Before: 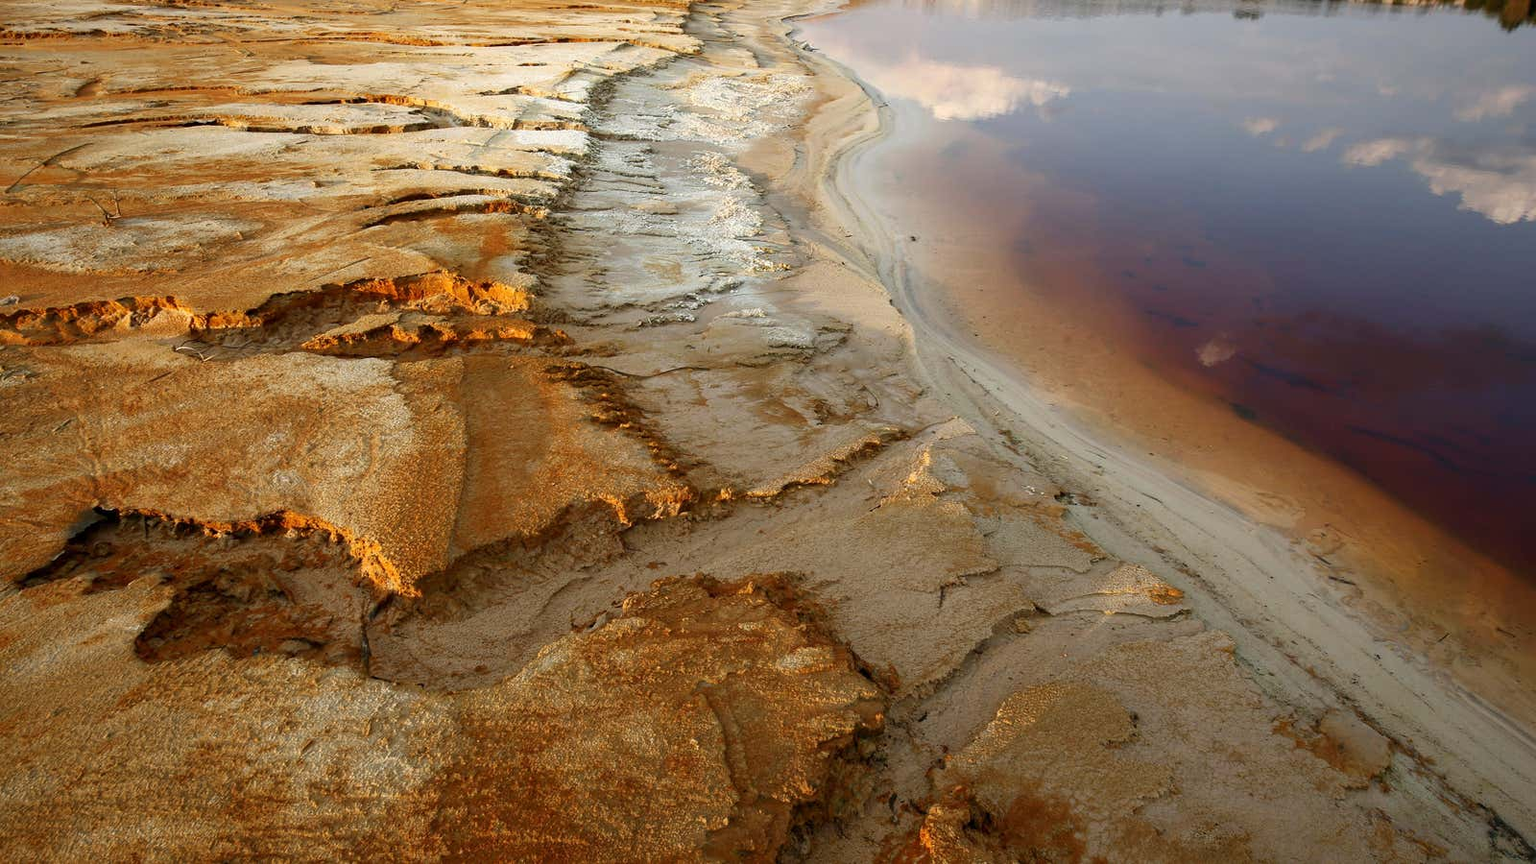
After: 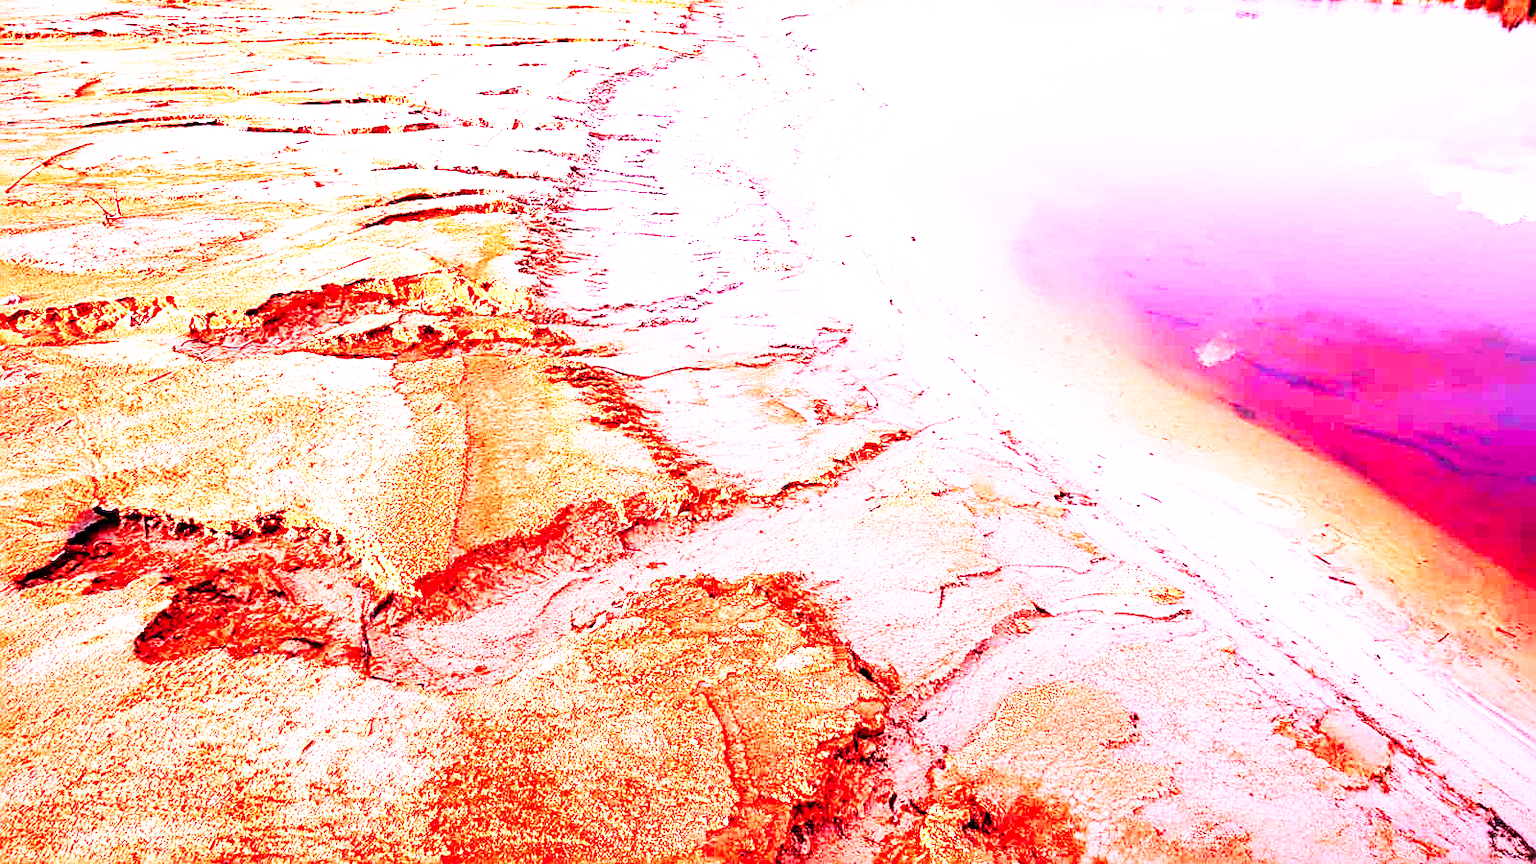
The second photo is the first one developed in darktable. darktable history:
base curve: curves: ch0 [(0, 0) (0.007, 0.004) (0.027, 0.03) (0.046, 0.07) (0.207, 0.54) (0.442, 0.872) (0.673, 0.972) (1, 1)], preserve colors none
white balance: red 1.862, blue 1.702
exposure: exposure 1.223 EV, compensate highlight preservation false
contrast brightness saturation: saturation 0.18
color zones: curves: ch1 [(0, 0.469) (0.072, 0.457) (0.243, 0.494) (0.429, 0.5) (0.571, 0.5) (0.714, 0.5) (0.857, 0.5) (1, 0.469)]; ch2 [(0, 0.499) (0.143, 0.467) (0.242, 0.436) (0.429, 0.493) (0.571, 0.5) (0.714, 0.5) (0.857, 0.5) (1, 0.499)]
sharpen: radius 2.543, amount 0.636
contrast equalizer: octaves 7, y [[0.528 ×6], [0.514 ×6], [0.362 ×6], [0 ×6], [0 ×6]]
